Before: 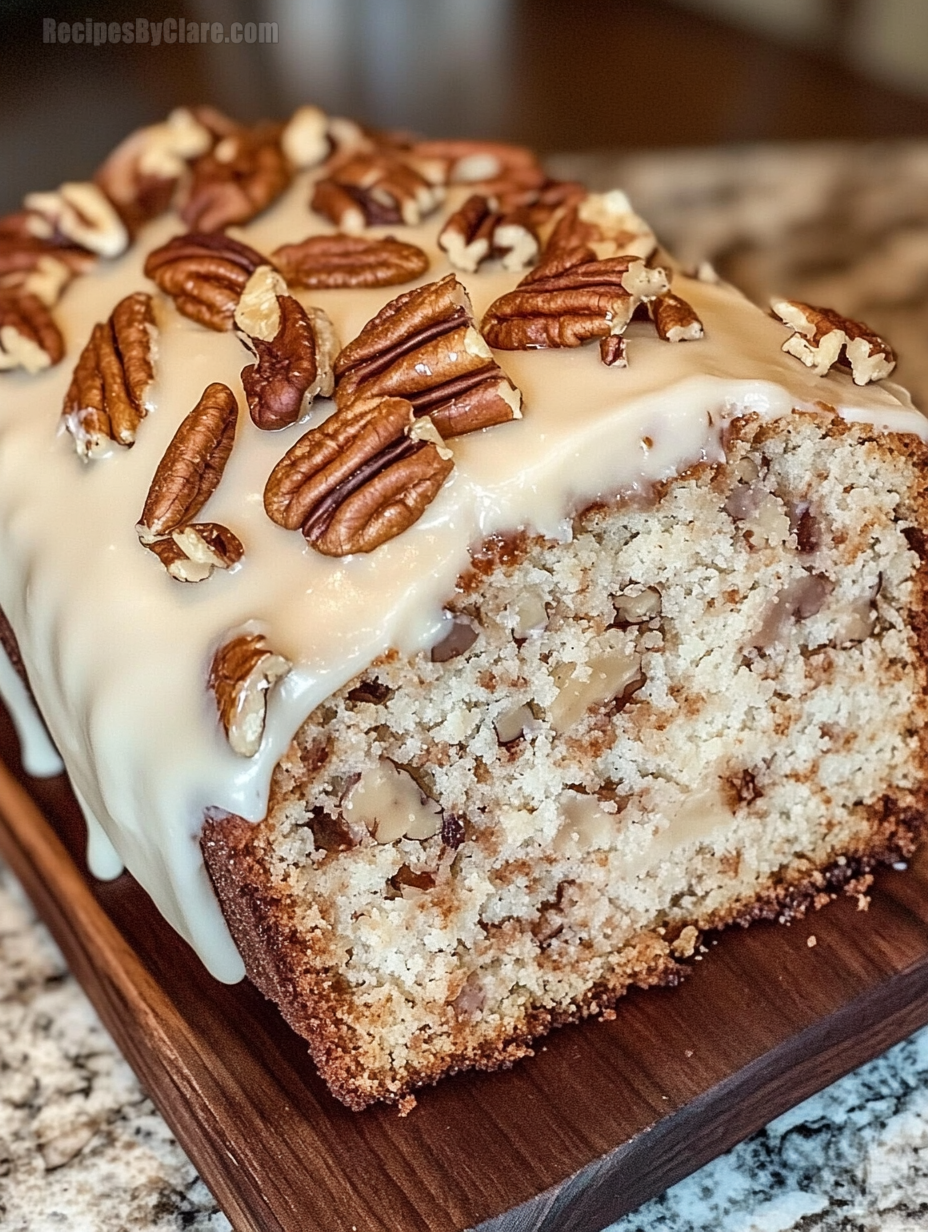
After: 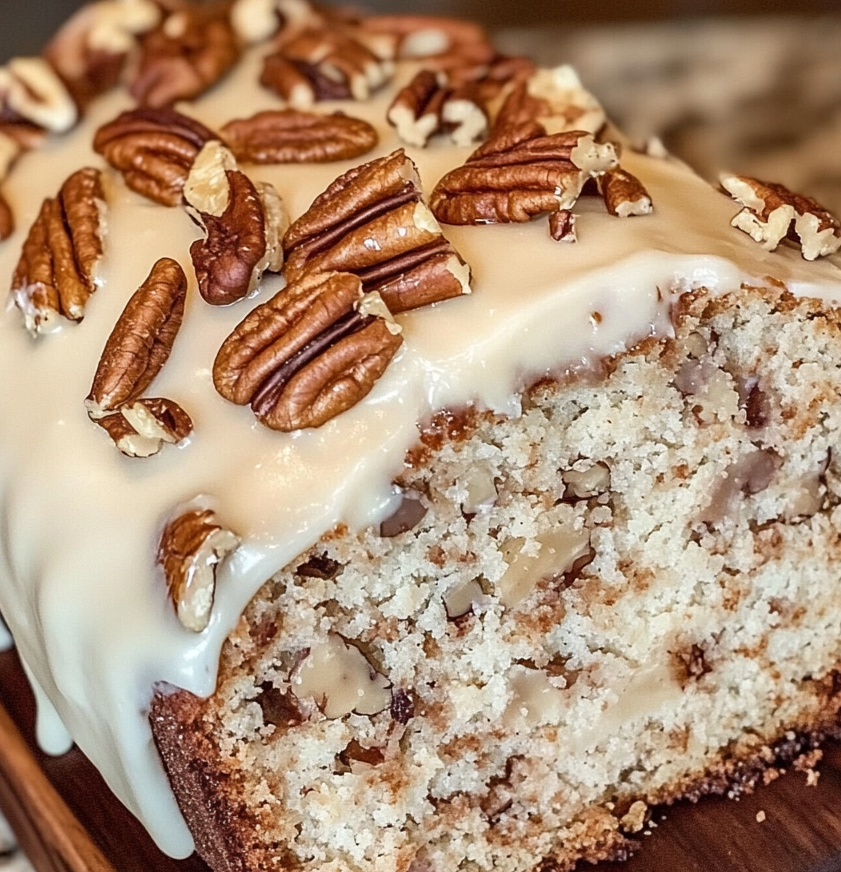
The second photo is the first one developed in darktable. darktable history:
crop: left 5.59%, top 10.192%, right 3.783%, bottom 18.963%
